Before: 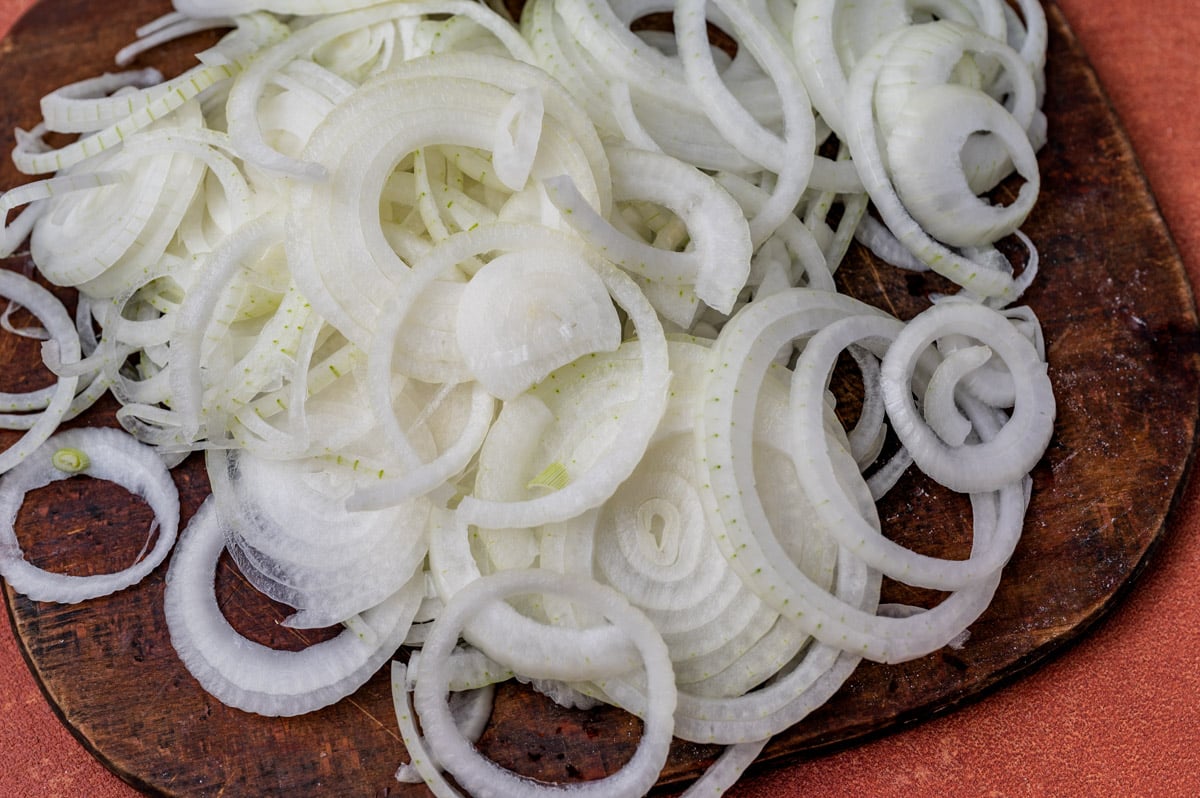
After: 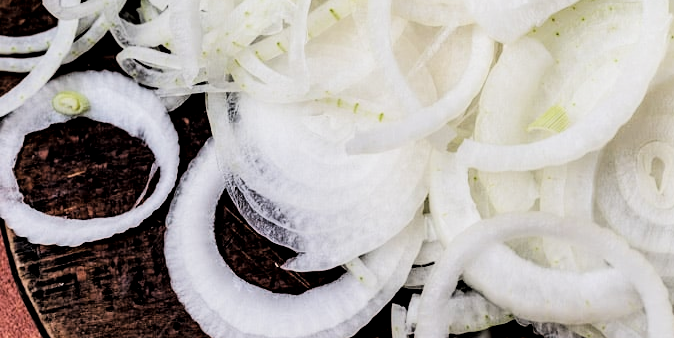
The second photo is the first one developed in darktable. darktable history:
local contrast: highlights 100%, shadows 102%, detail 119%, midtone range 0.2
filmic rgb: black relative exposure -5.05 EV, white relative exposure 3.99 EV, hardness 2.9, contrast 1.504
crop: top 44.781%, right 43.751%, bottom 12.805%
tone curve: curves: ch0 [(0, 0) (0.051, 0.027) (0.096, 0.071) (0.219, 0.248) (0.428, 0.52) (0.596, 0.713) (0.727, 0.823) (0.859, 0.924) (1, 1)]; ch1 [(0, 0) (0.1, 0.038) (0.318, 0.221) (0.413, 0.325) (0.443, 0.412) (0.483, 0.474) (0.503, 0.501) (0.516, 0.515) (0.548, 0.575) (0.561, 0.596) (0.594, 0.647) (0.666, 0.701) (1, 1)]; ch2 [(0, 0) (0.453, 0.435) (0.479, 0.476) (0.504, 0.5) (0.52, 0.526) (0.557, 0.585) (0.583, 0.608) (0.824, 0.815) (1, 1)], color space Lab, linked channels, preserve colors none
color correction: highlights b* 0.038, saturation 0.806
exposure: exposure -0.044 EV, compensate highlight preservation false
